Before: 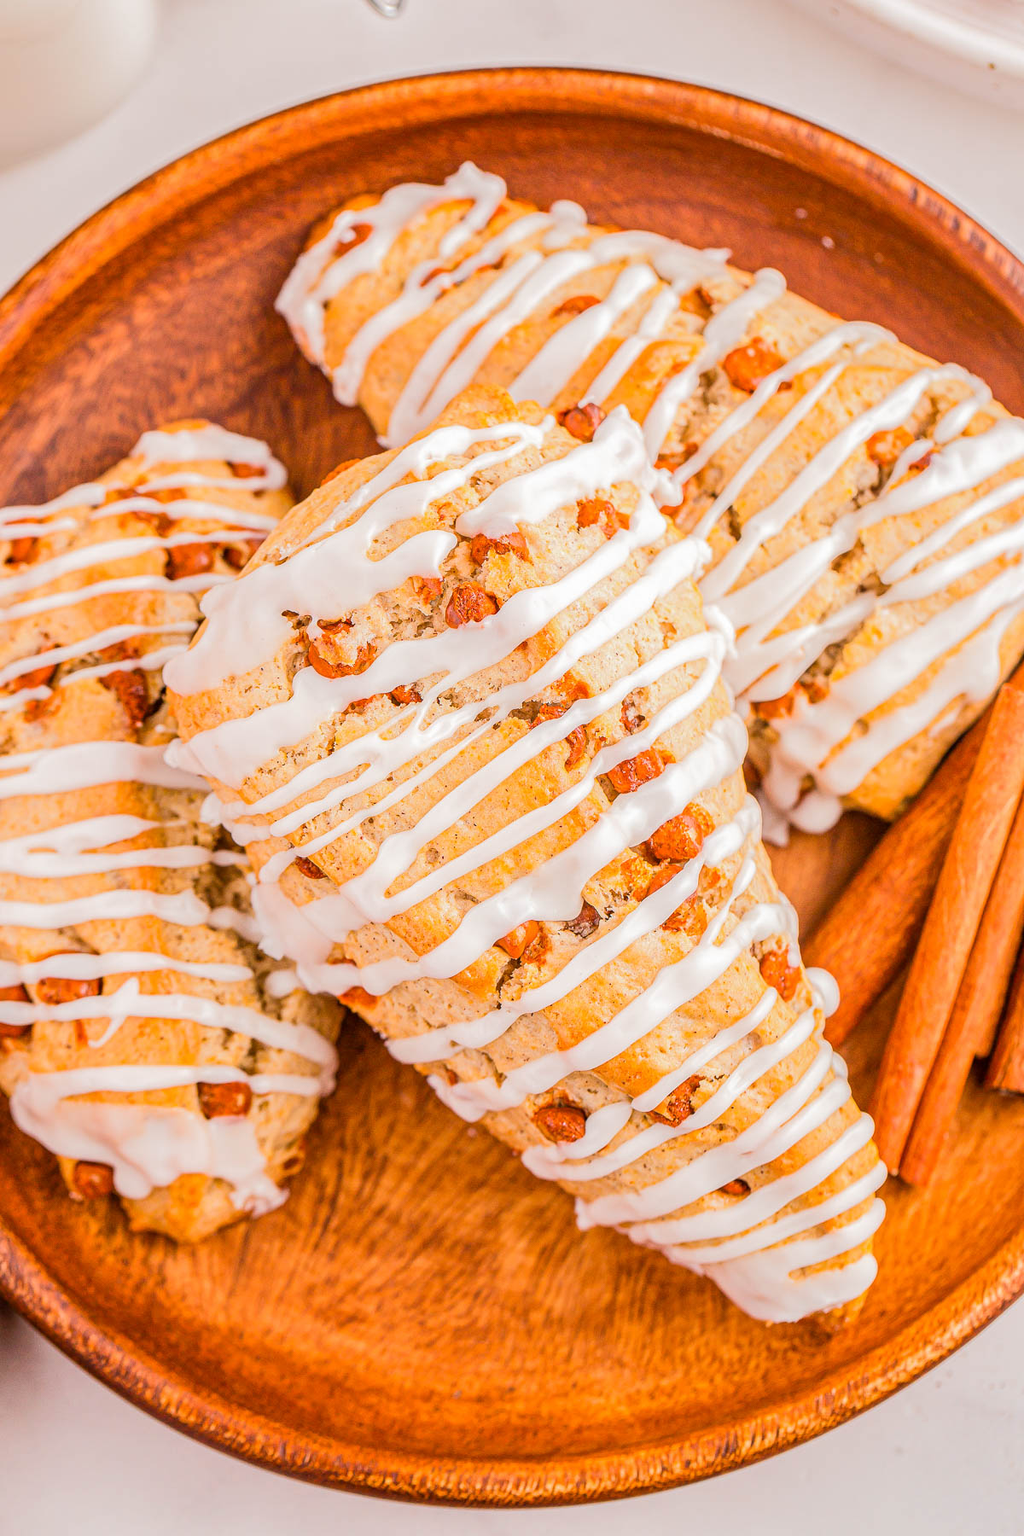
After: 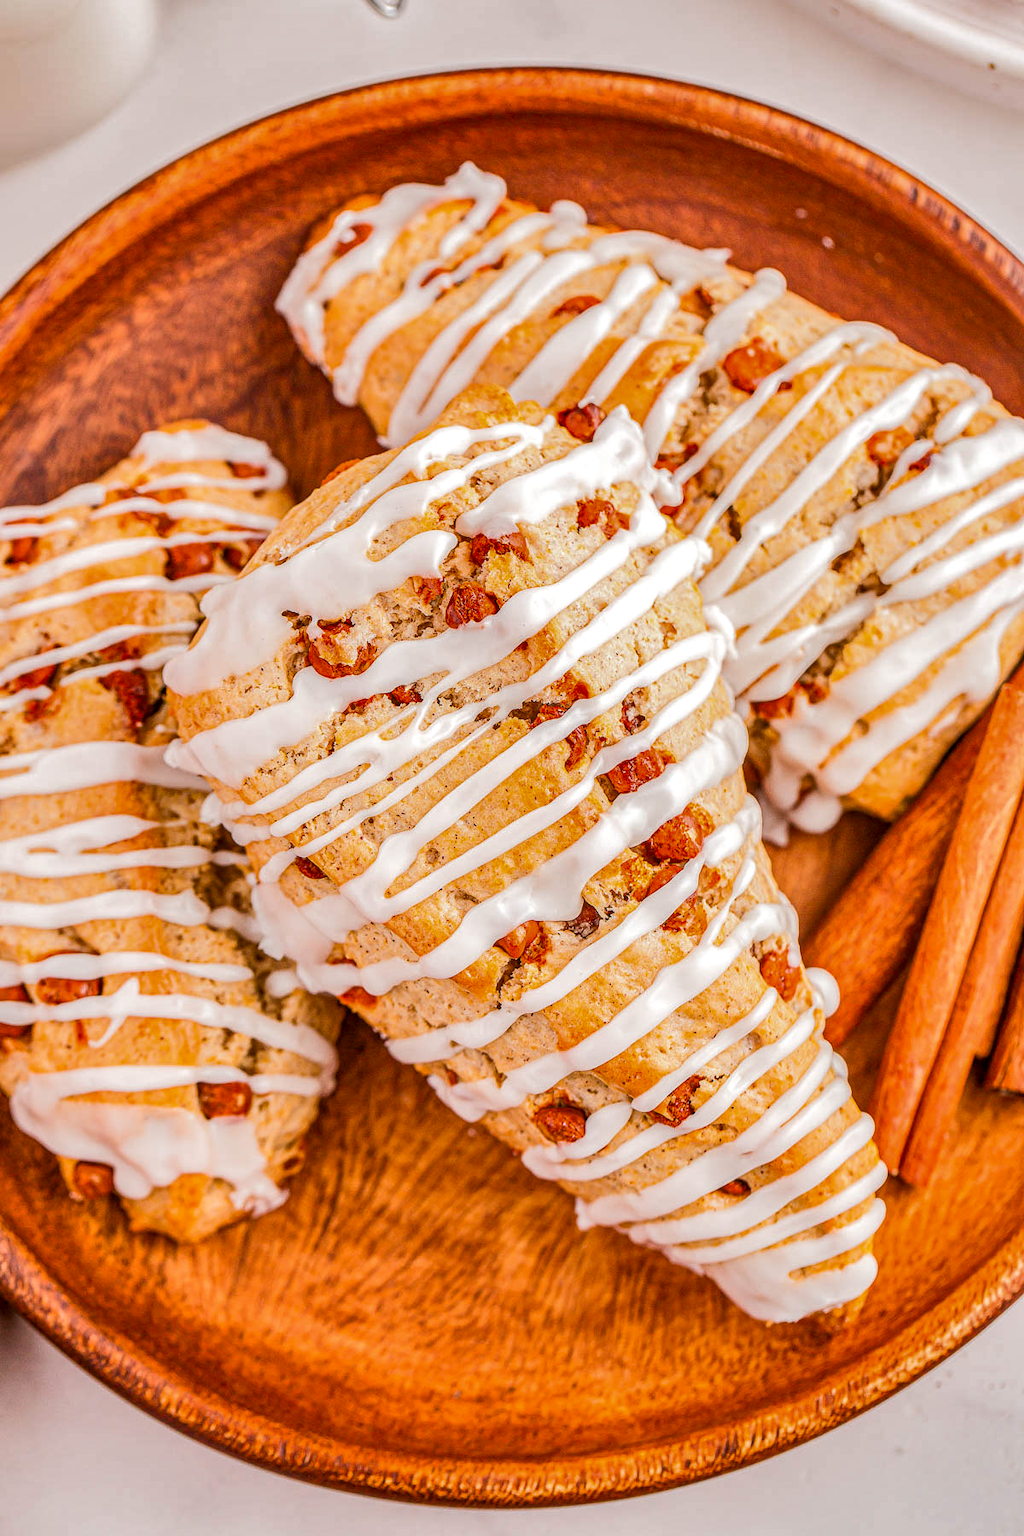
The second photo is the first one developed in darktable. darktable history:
shadows and highlights: radius 132.97, soften with gaussian
local contrast: on, module defaults
